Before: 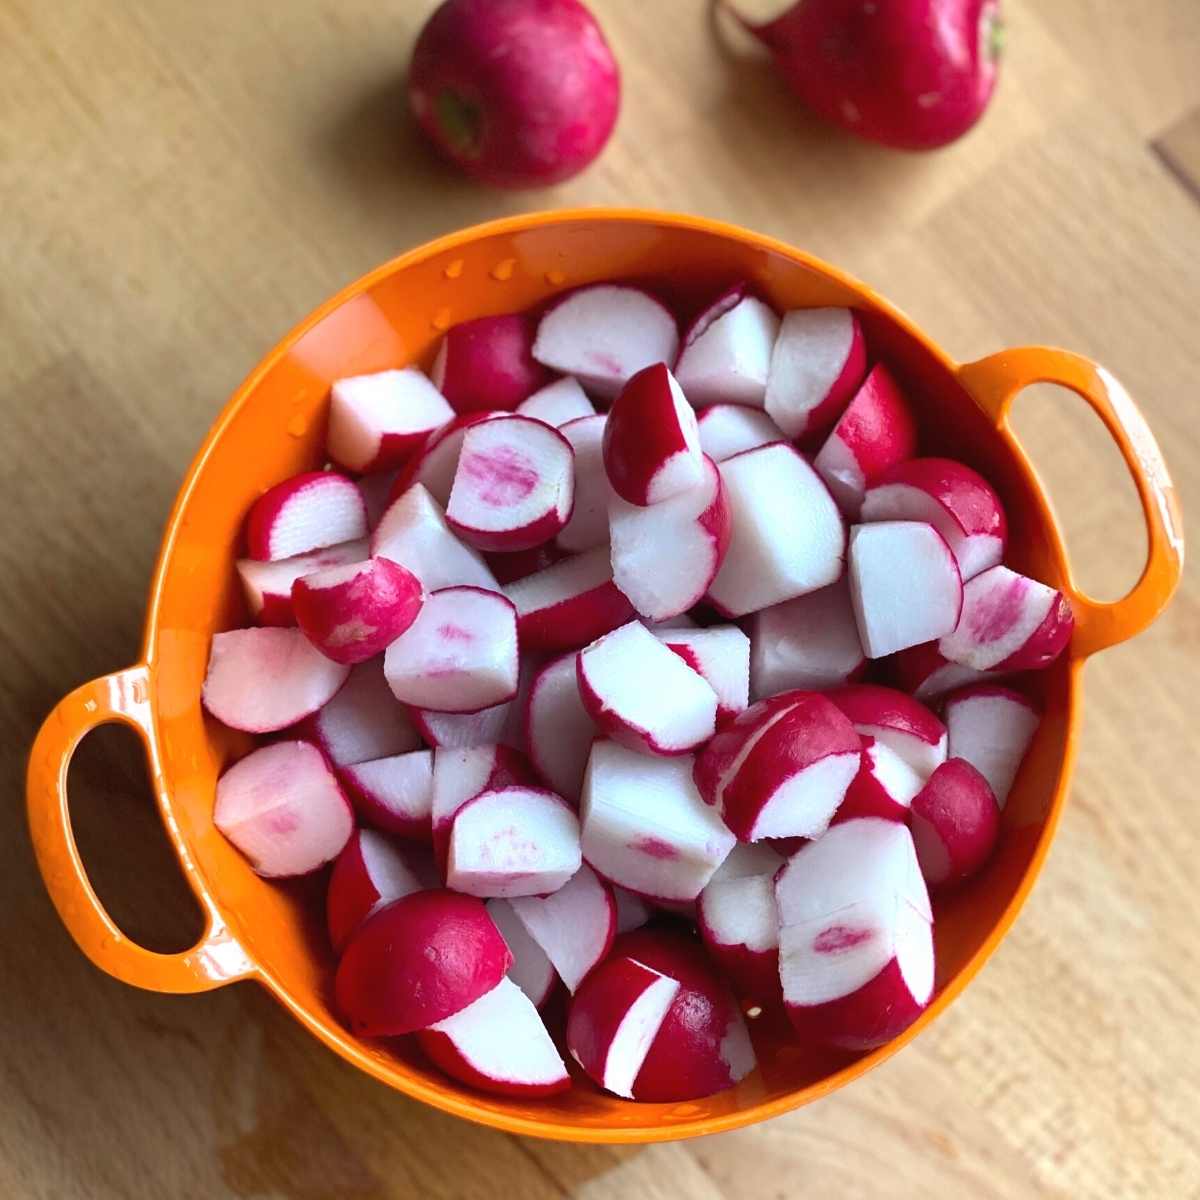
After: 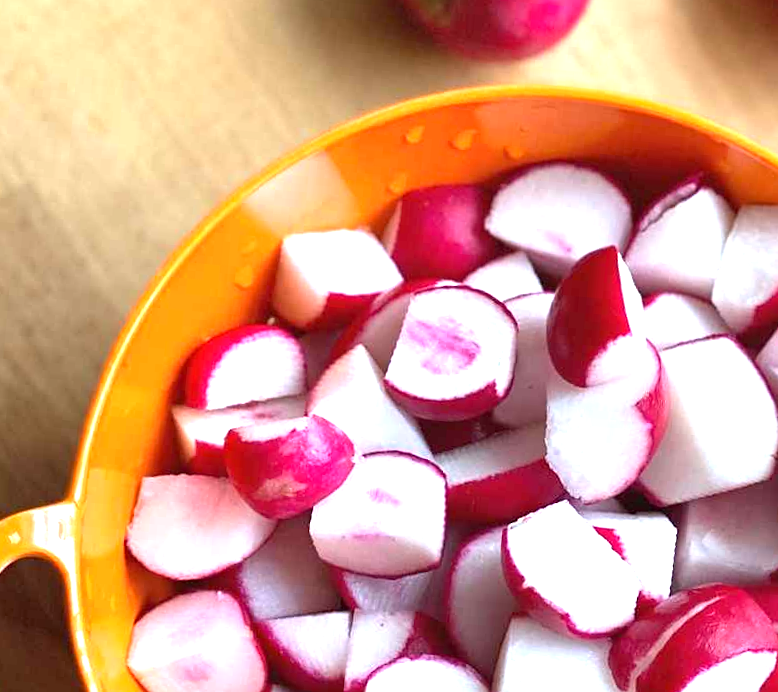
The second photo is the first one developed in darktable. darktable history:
exposure: black level correction 0.001, exposure 1.05 EV, compensate exposure bias true, compensate highlight preservation false
crop and rotate: angle -4.99°, left 2.122%, top 6.945%, right 27.566%, bottom 30.519%
sharpen: amount 0.2
